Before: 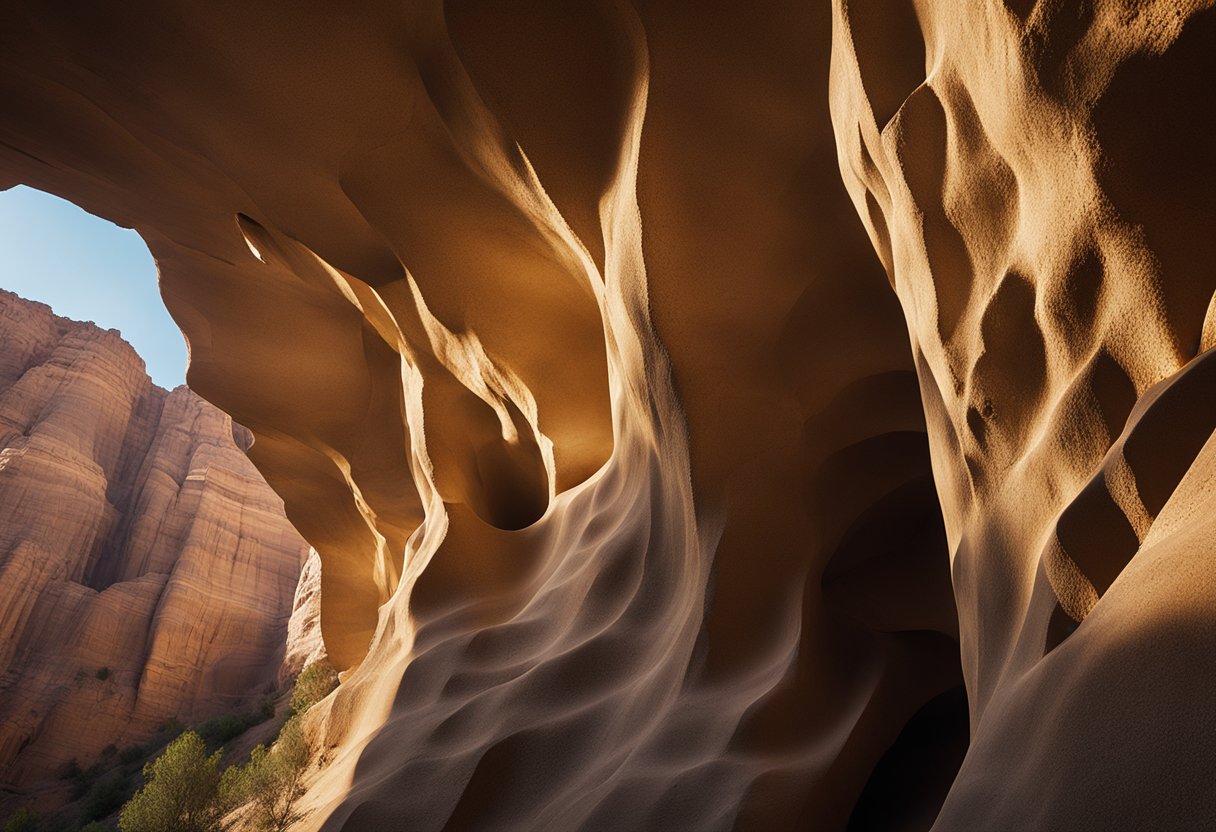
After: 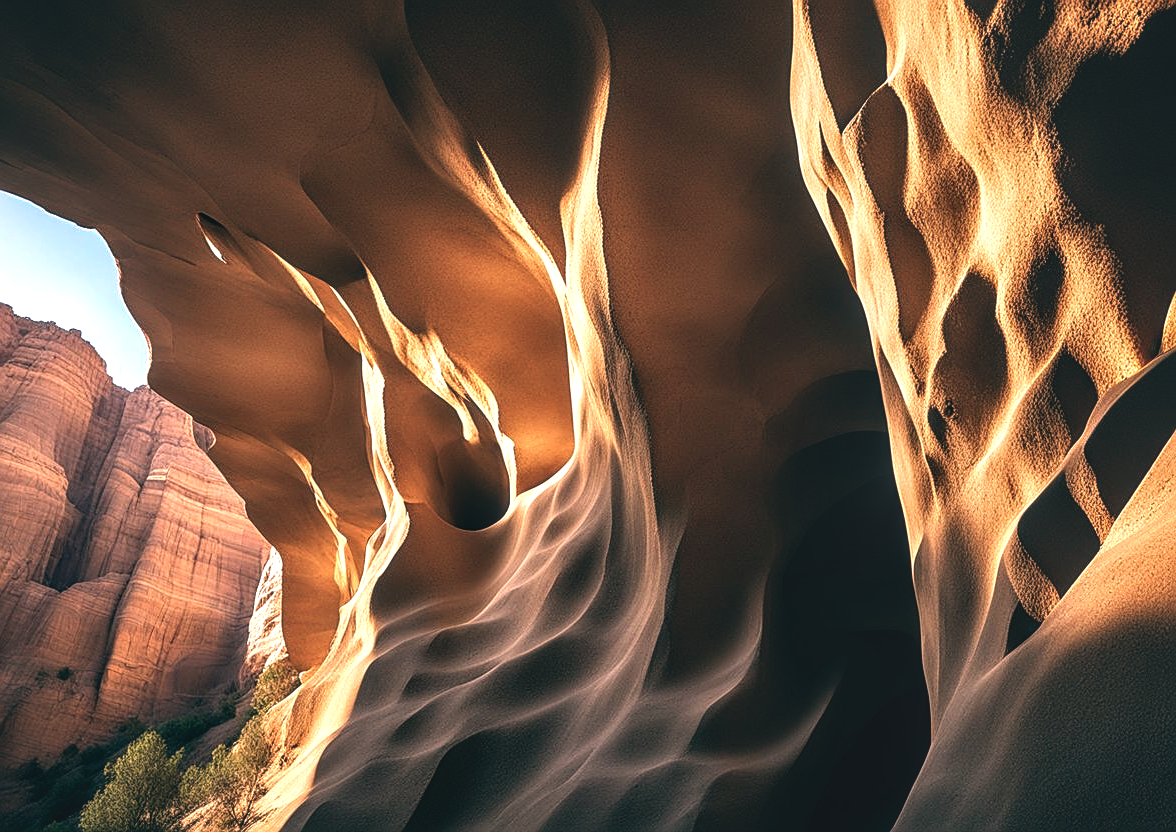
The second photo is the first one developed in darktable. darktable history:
exposure: black level correction 0.01, exposure 1 EV, compensate highlight preservation false
crop and rotate: left 3.238%
sharpen: on, module defaults
local contrast: detail 144%
contrast brightness saturation: contrast -0.15, brightness 0.05, saturation -0.12
color balance: lift [1.016, 0.983, 1, 1.017], gamma [0.78, 1.018, 1.043, 0.957], gain [0.786, 1.063, 0.937, 1.017], input saturation 118.26%, contrast 13.43%, contrast fulcrum 21.62%, output saturation 82.76%
